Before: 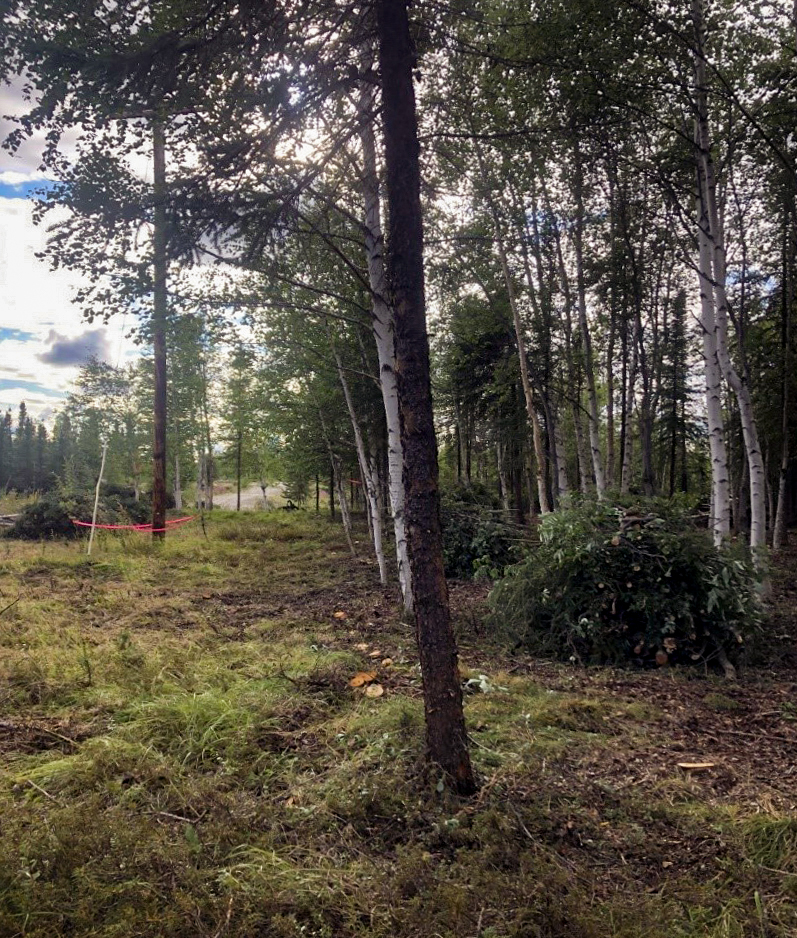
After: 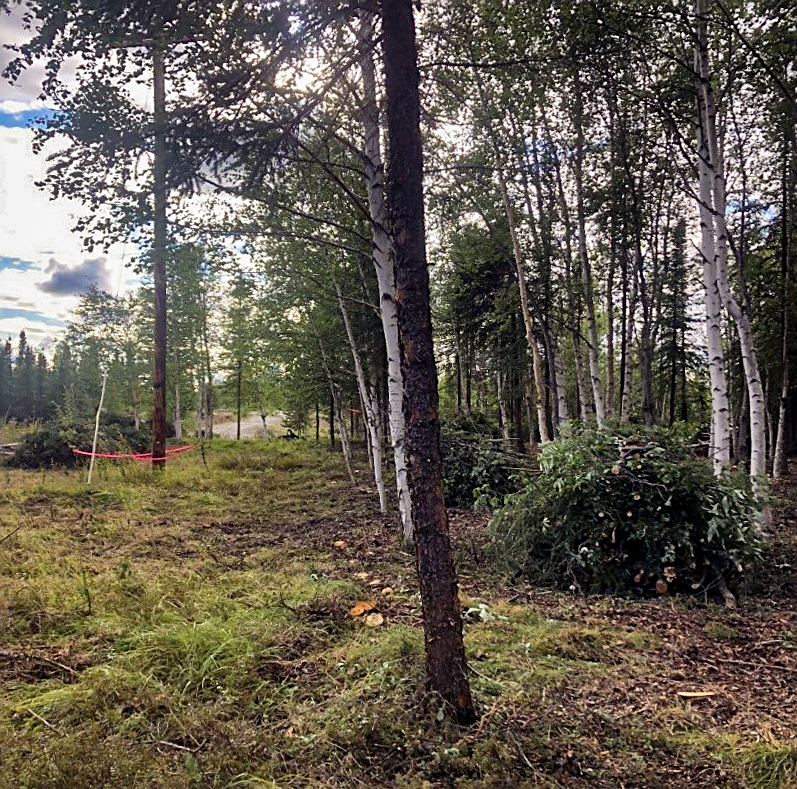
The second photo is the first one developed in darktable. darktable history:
shadows and highlights: shadows color adjustment 99.15%, highlights color adjustment 0.734%, low approximation 0.01, soften with gaussian
sharpen: on, module defaults
contrast brightness saturation: saturation 0.096
crop: top 7.613%, bottom 8.237%
